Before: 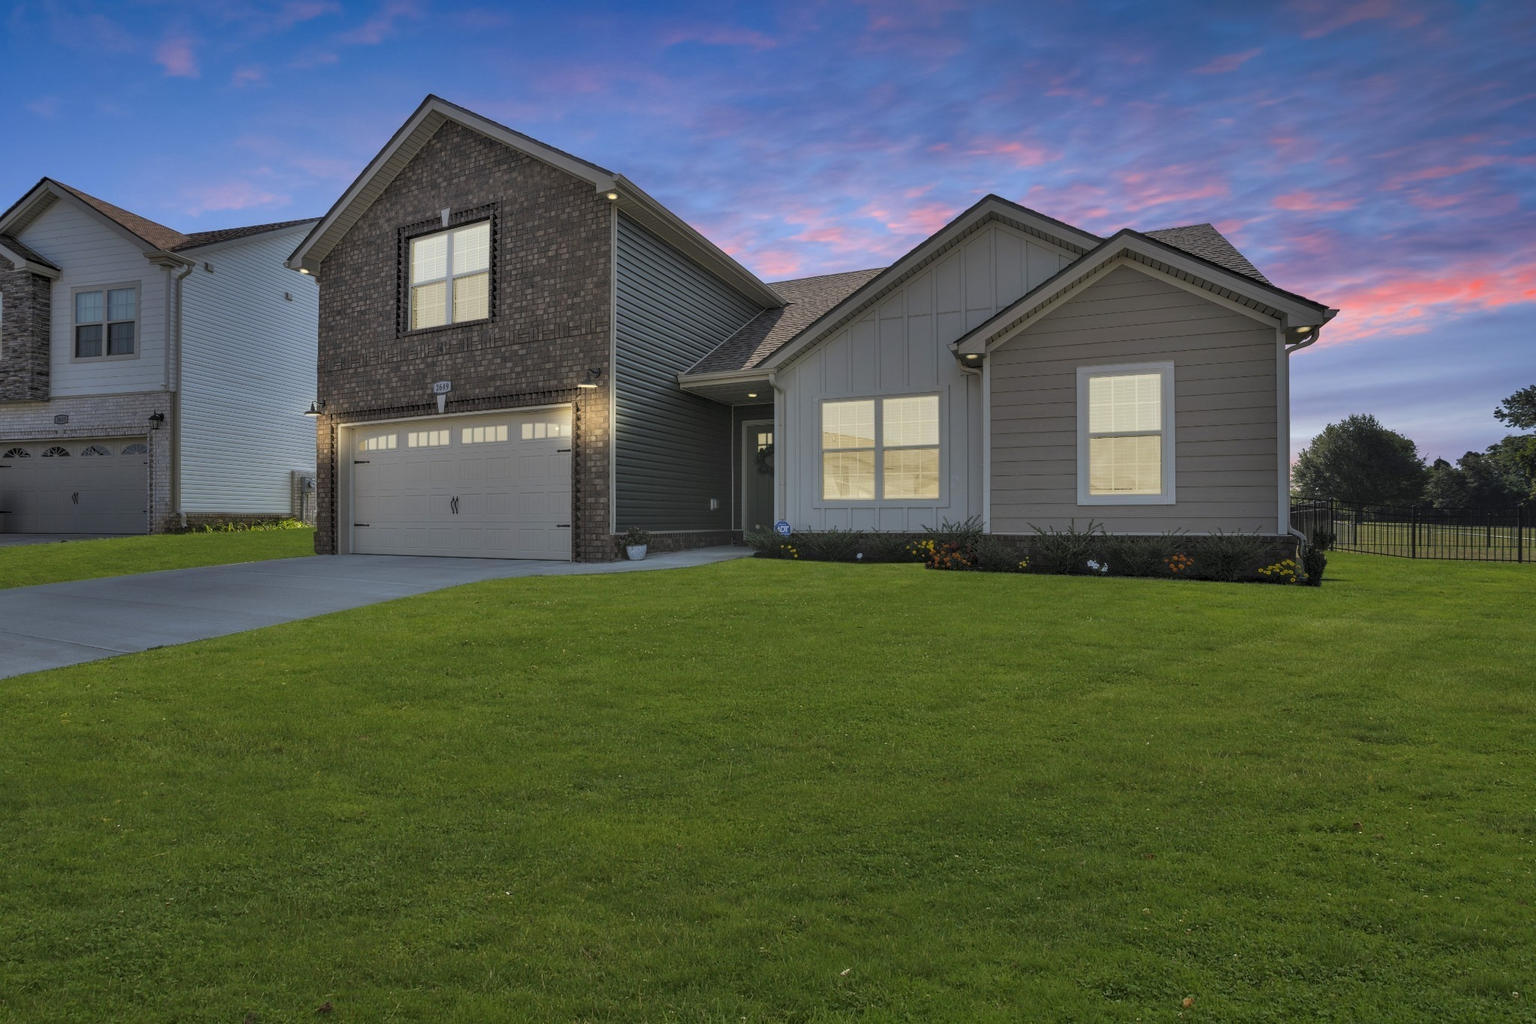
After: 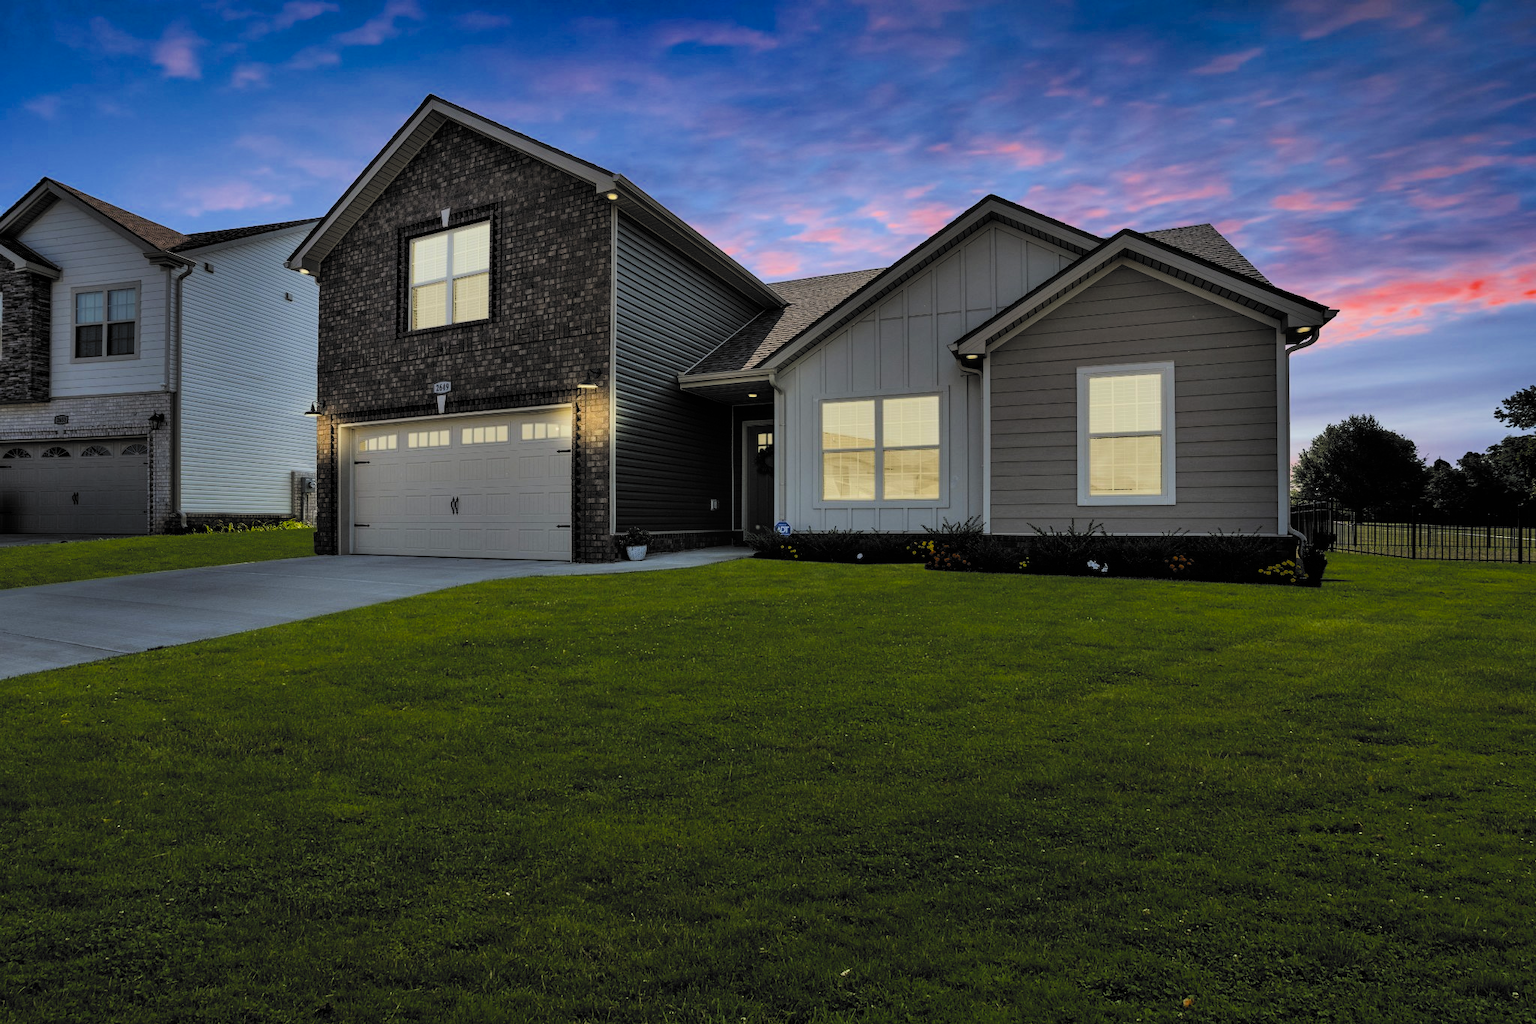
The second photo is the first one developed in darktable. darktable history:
color balance rgb: highlights gain › luminance 5.994%, highlights gain › chroma 1.213%, highlights gain › hue 92.76°, perceptual saturation grading › global saturation 19.301%, saturation formula JzAzBz (2021)
filmic rgb: black relative exposure -5.12 EV, white relative exposure 3.98 EV, hardness 2.89, contrast 1.401, highlights saturation mix -30.09%, color science v6 (2022)
